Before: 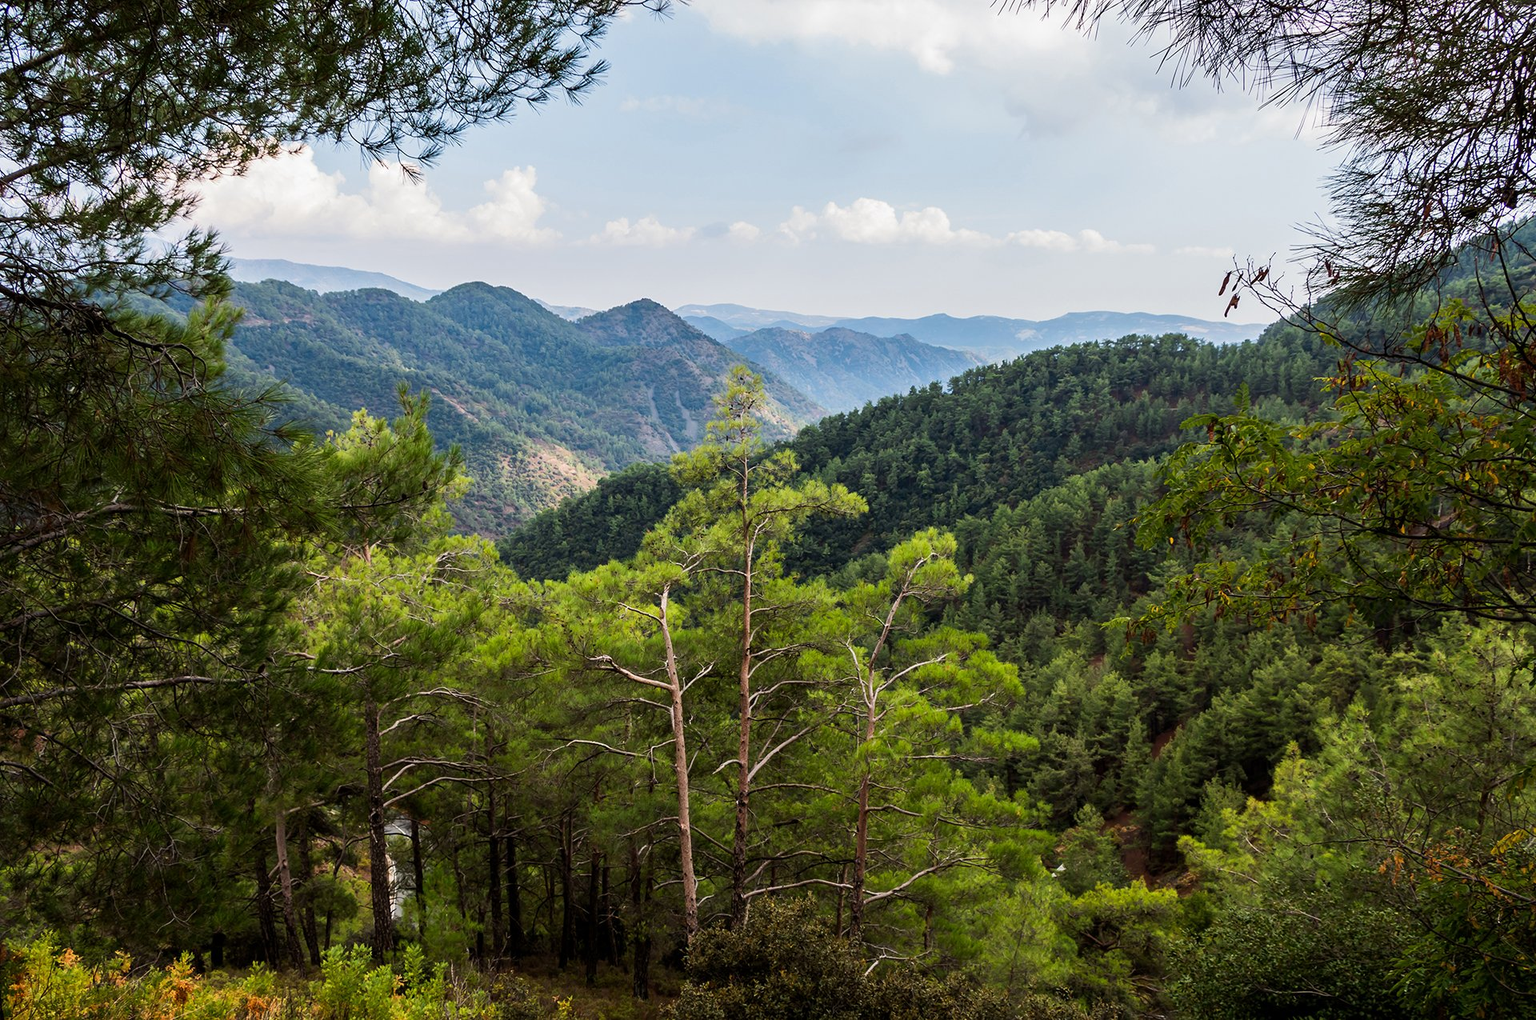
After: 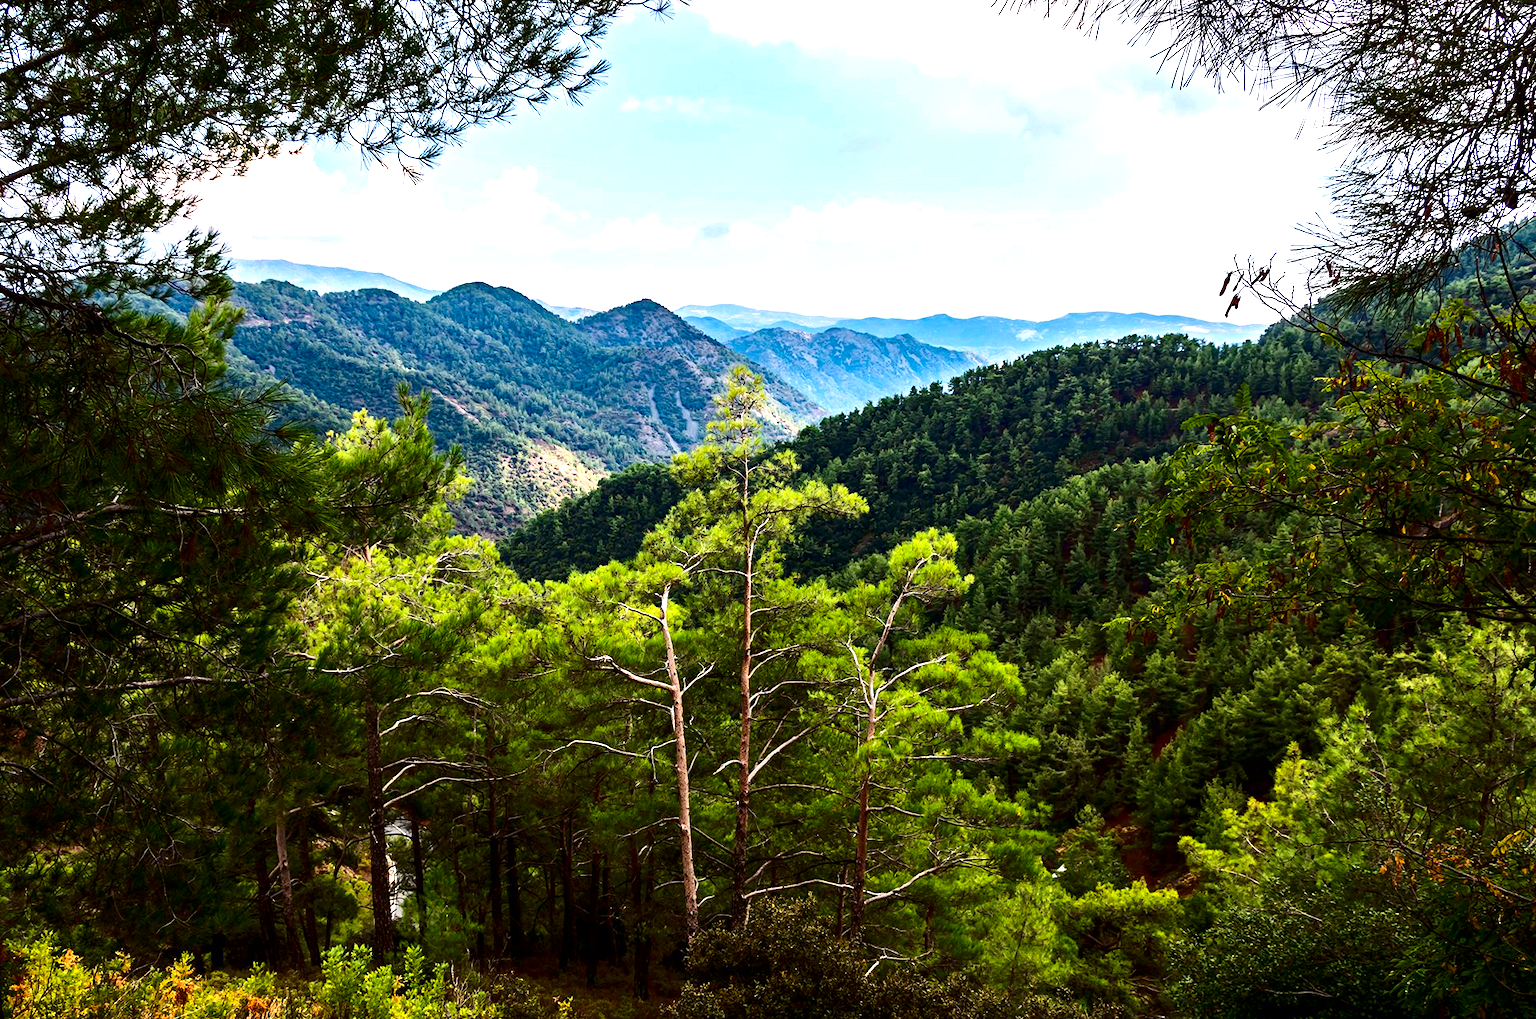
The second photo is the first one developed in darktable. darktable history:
exposure: exposure 0.935 EV, compensate highlight preservation false
contrast brightness saturation: contrast 0.19, brightness -0.24, saturation 0.11
haze removal: strength 0.53, distance 0.925, compatibility mode true, adaptive false
